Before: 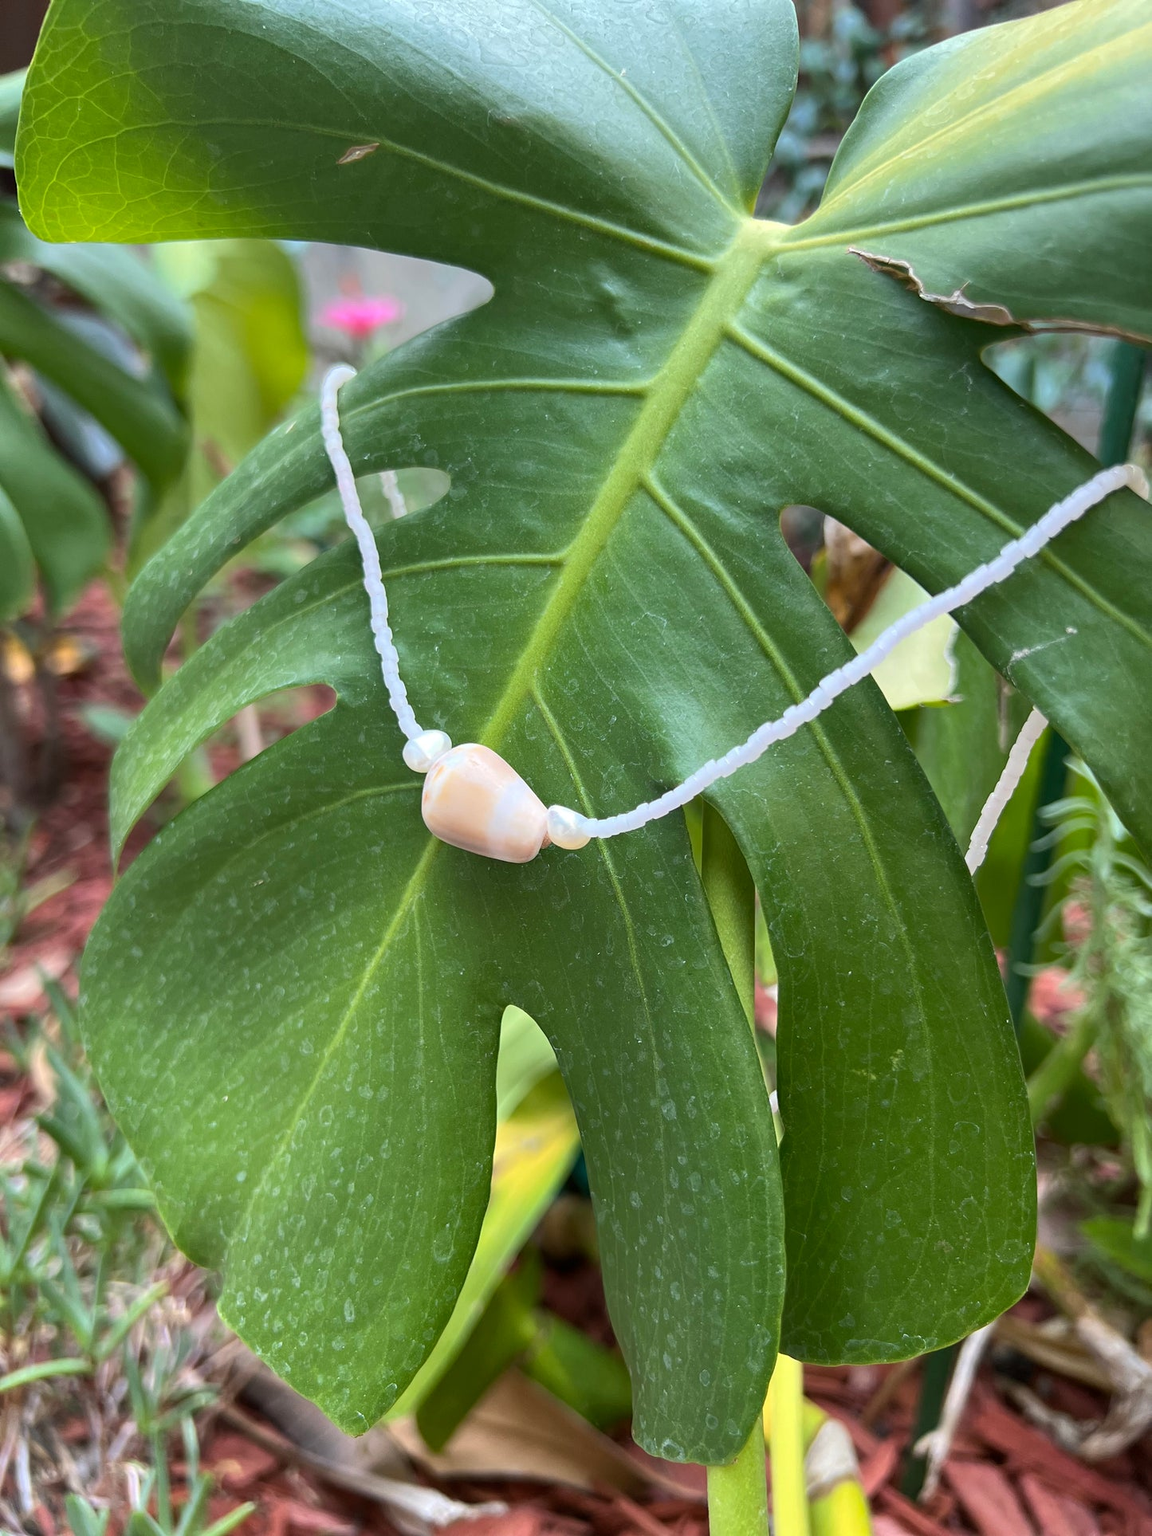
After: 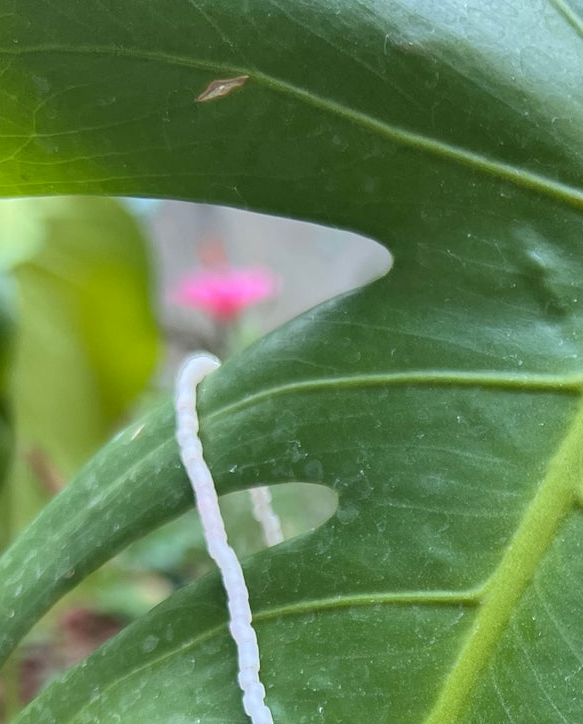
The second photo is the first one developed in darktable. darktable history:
shadows and highlights: soften with gaussian
crop: left 15.739%, top 5.432%, right 43.868%, bottom 56.983%
